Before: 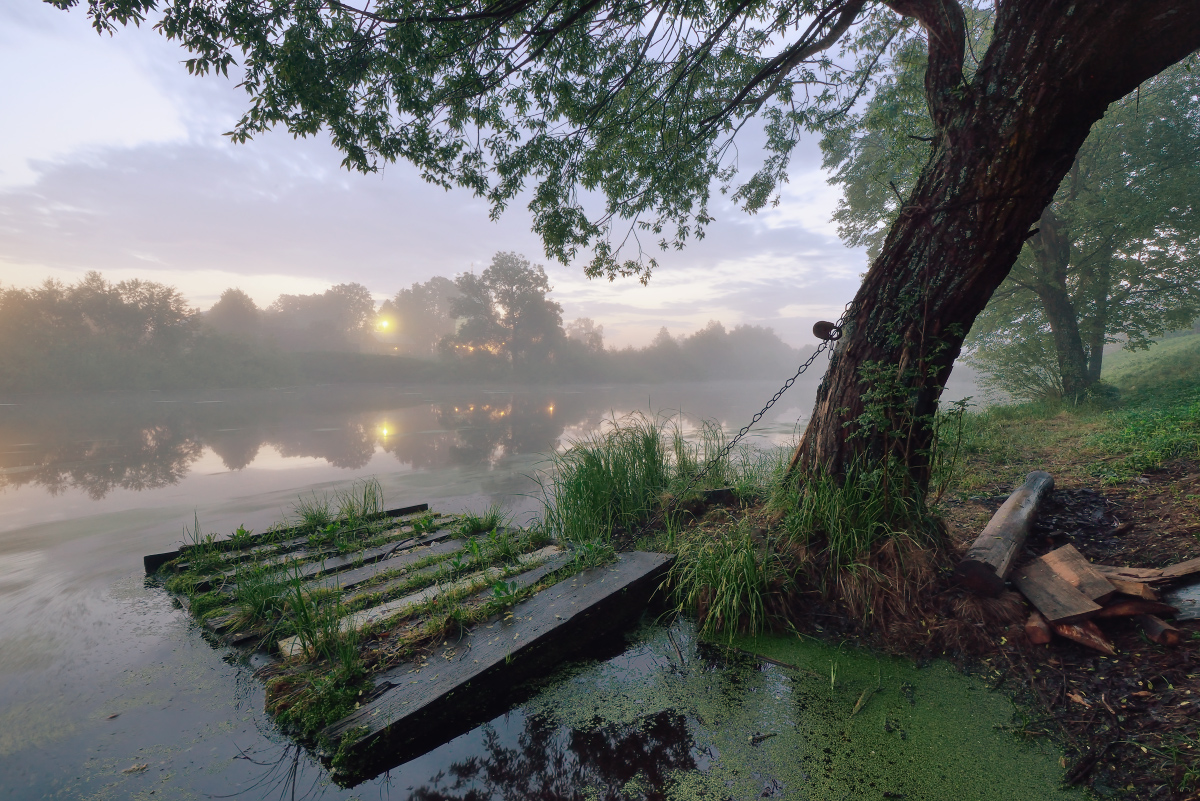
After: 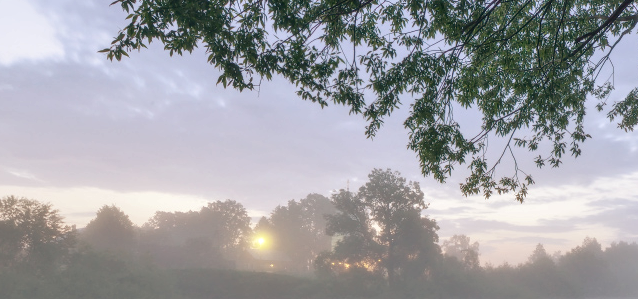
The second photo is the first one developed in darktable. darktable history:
crop: left 10.351%, top 10.478%, right 36.467%, bottom 52.07%
shadows and highlights: radius 127.67, shadows 30.3, highlights -31.09, low approximation 0.01, soften with gaussian
local contrast: highlights 4%, shadows 4%, detail 134%
